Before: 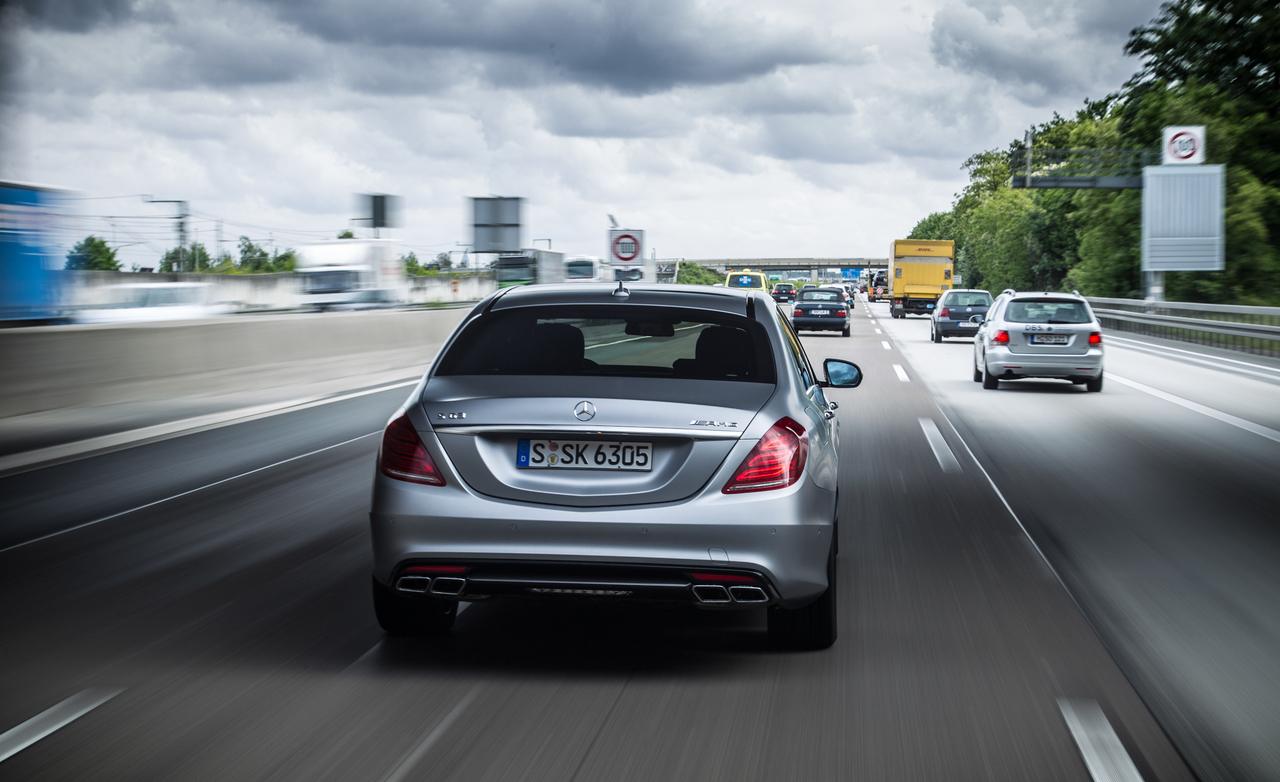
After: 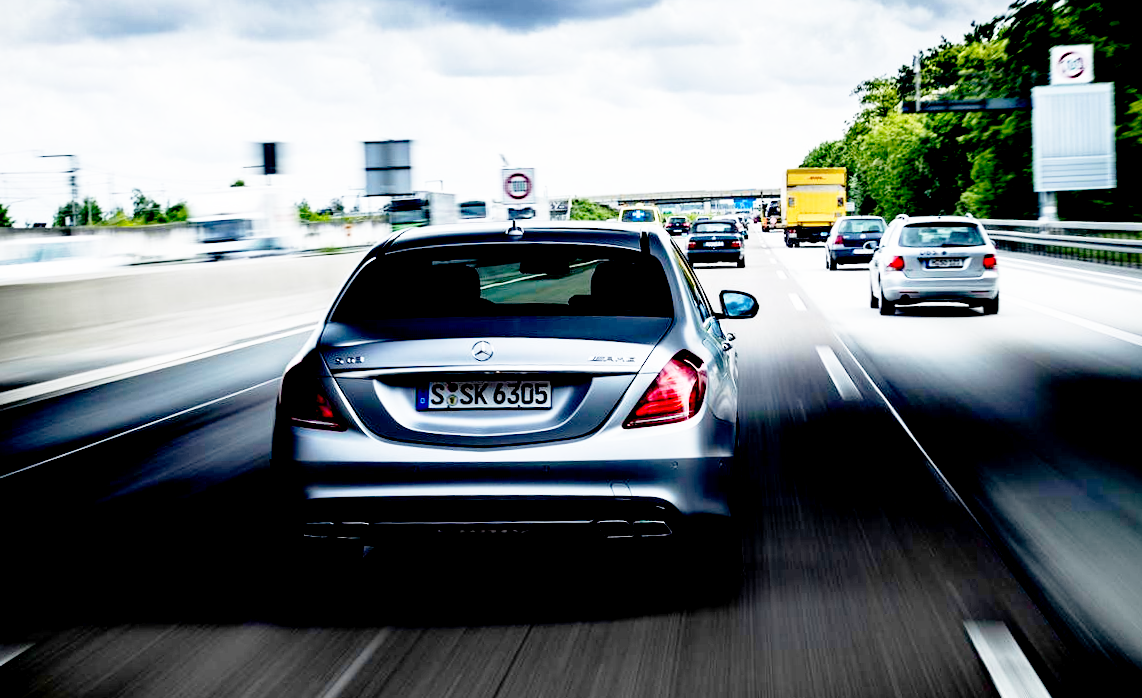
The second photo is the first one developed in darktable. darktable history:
crop and rotate: angle 1.98°, left 5.726%, top 5.704%
exposure: black level correction 0.055, exposure -0.036 EV, compensate highlight preservation false
base curve: curves: ch0 [(0, 0) (0.012, 0.01) (0.073, 0.168) (0.31, 0.711) (0.645, 0.957) (1, 1)], preserve colors none
